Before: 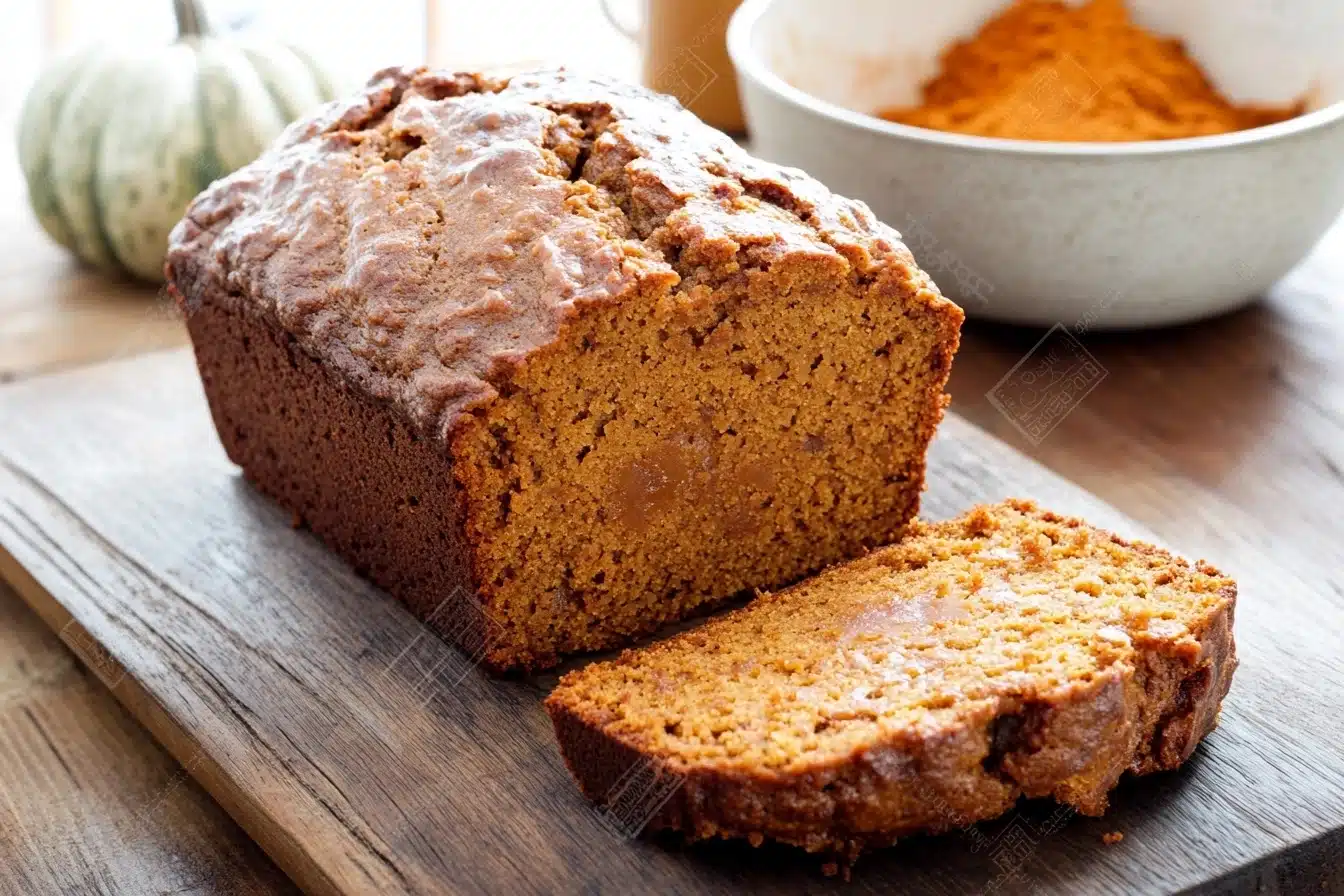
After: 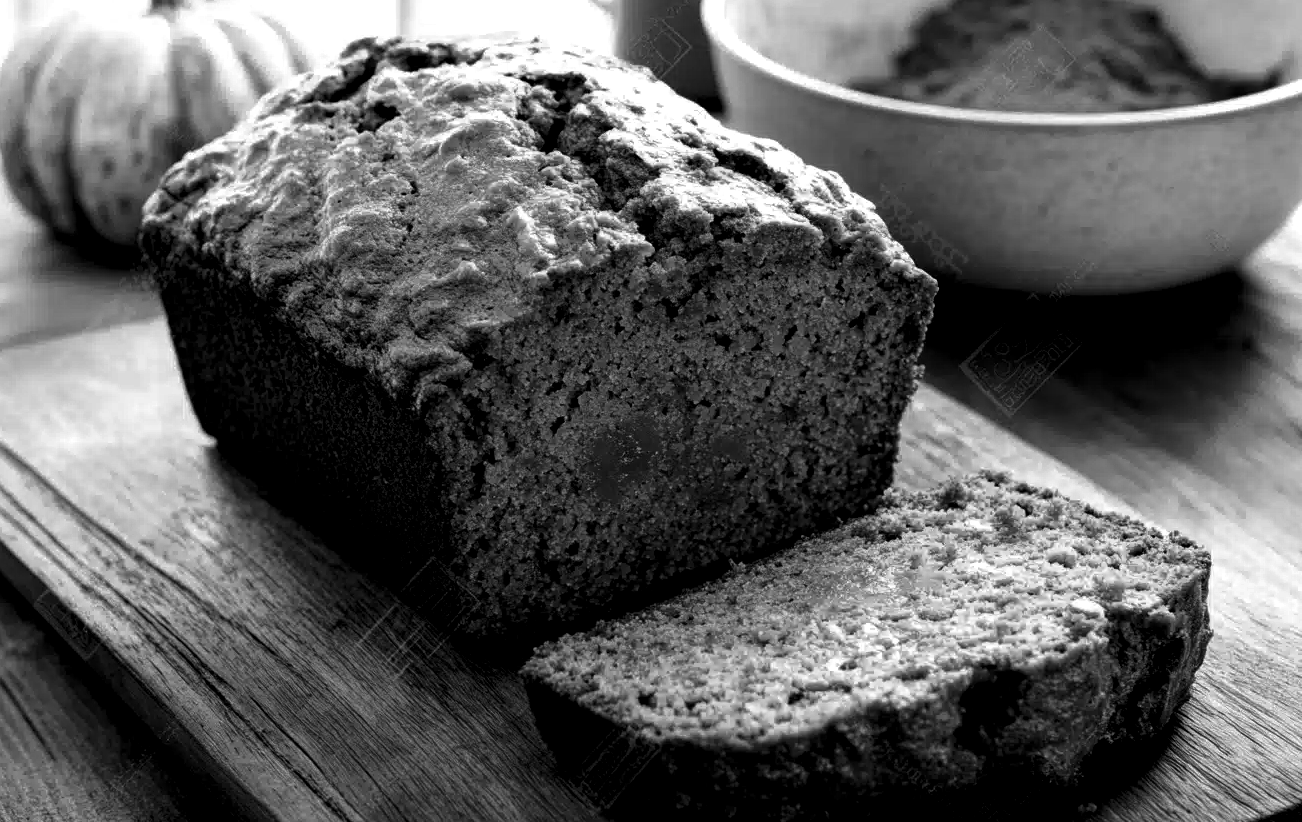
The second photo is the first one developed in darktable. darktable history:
crop: left 1.964%, top 3.251%, right 1.122%, bottom 4.933%
color balance rgb: perceptual saturation grading › global saturation 25%, perceptual brilliance grading › mid-tones 10%, perceptual brilliance grading › shadows 15%, global vibrance 20%
local contrast: highlights 123%, shadows 126%, detail 140%, midtone range 0.254
contrast brightness saturation: contrast -0.03, brightness -0.59, saturation -1
tone equalizer: on, module defaults
monochrome: on, module defaults
white balance: red 0.988, blue 1.017
color correction: highlights a* -0.482, highlights b* 0.161, shadows a* 4.66, shadows b* 20.72
